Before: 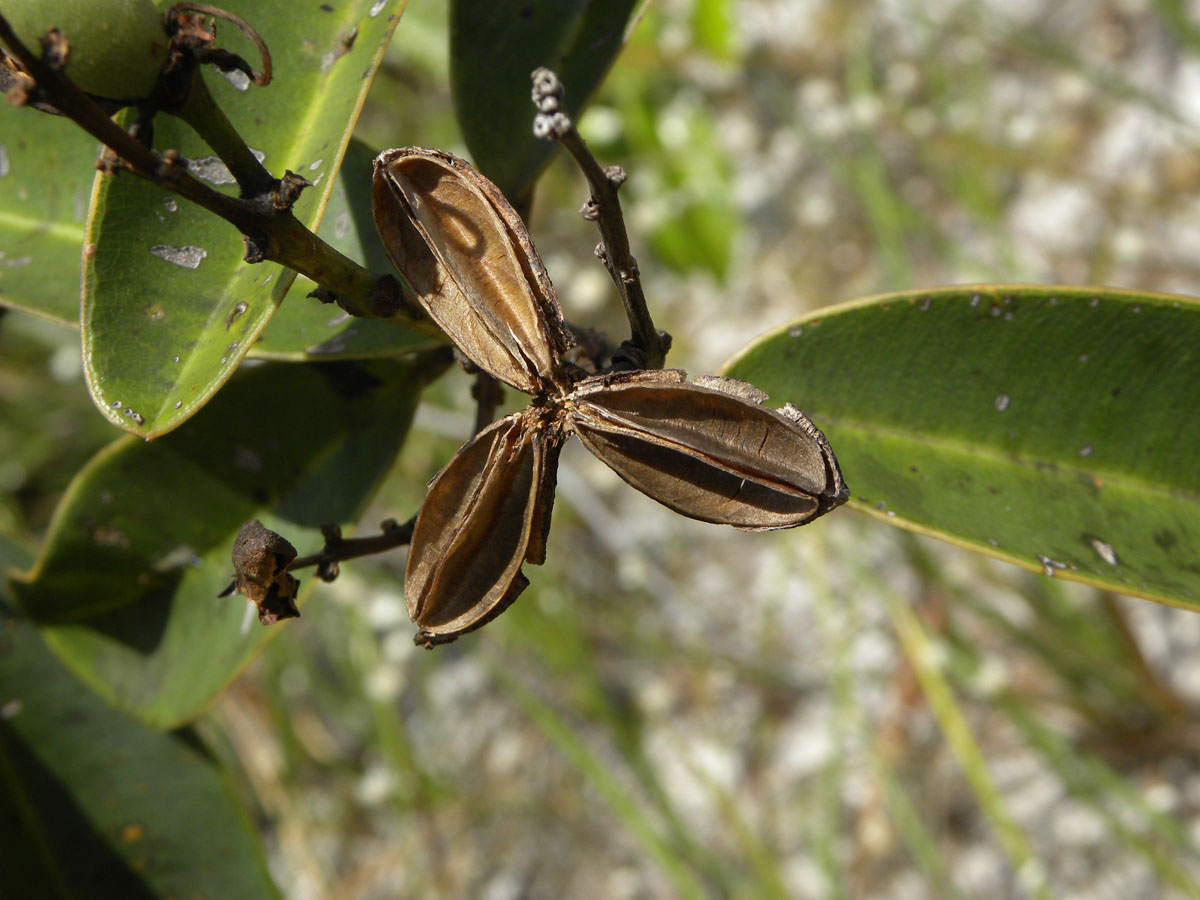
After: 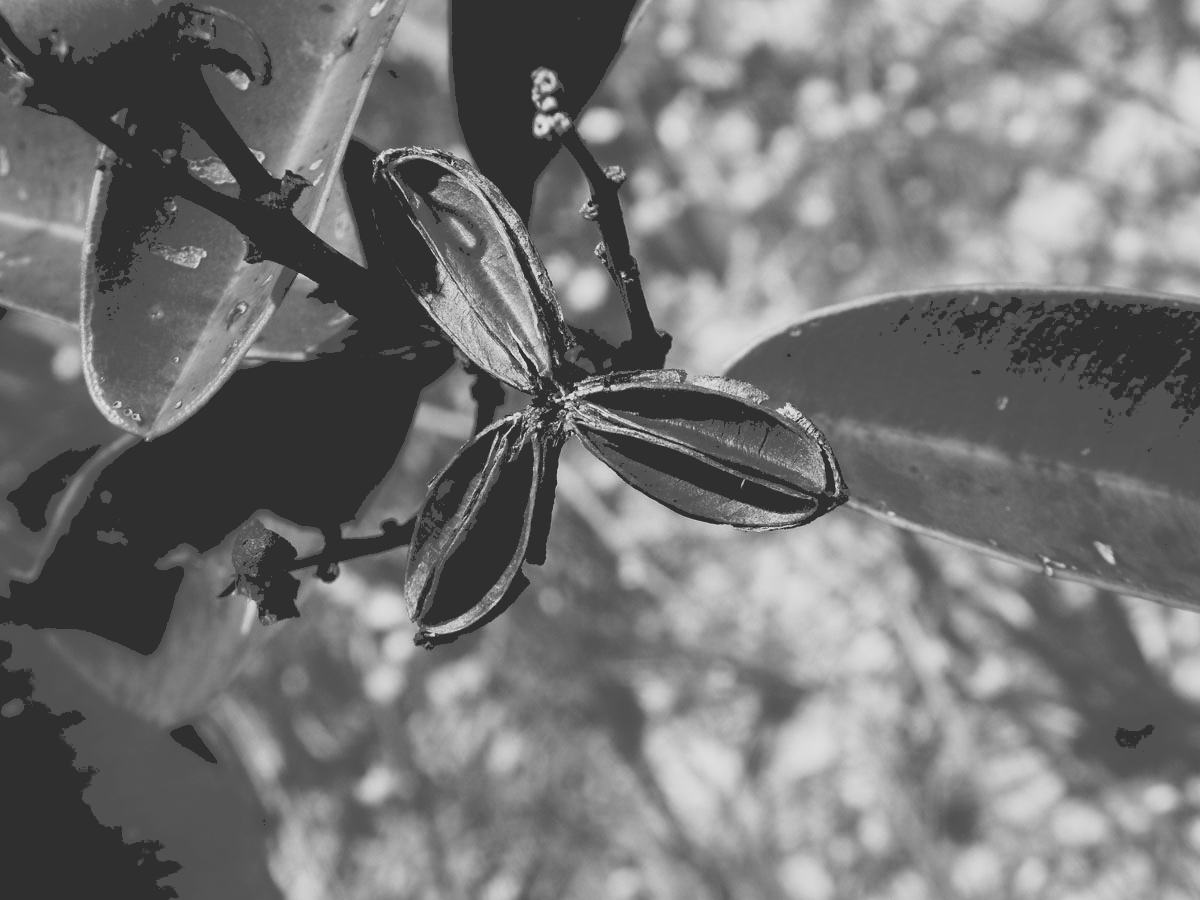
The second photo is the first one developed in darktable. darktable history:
filmic rgb: black relative exposure -2.91 EV, white relative exposure 4.56 EV, hardness 1.75, contrast 1.264, preserve chrominance no, color science v4 (2020), contrast in shadows soft, contrast in highlights soft
color calibration: output gray [0.23, 0.37, 0.4, 0], illuminant same as pipeline (D50), adaptation XYZ, x 0.346, y 0.359, temperature 5018.02 K
tone curve: curves: ch0 [(0, 0) (0.003, 0.345) (0.011, 0.345) (0.025, 0.345) (0.044, 0.349) (0.069, 0.353) (0.1, 0.356) (0.136, 0.359) (0.177, 0.366) (0.224, 0.378) (0.277, 0.398) (0.335, 0.429) (0.399, 0.476) (0.468, 0.545) (0.543, 0.624) (0.623, 0.721) (0.709, 0.811) (0.801, 0.876) (0.898, 0.913) (1, 1)], preserve colors none
exposure: black level correction 0.005, exposure 0.002 EV, compensate highlight preservation false
